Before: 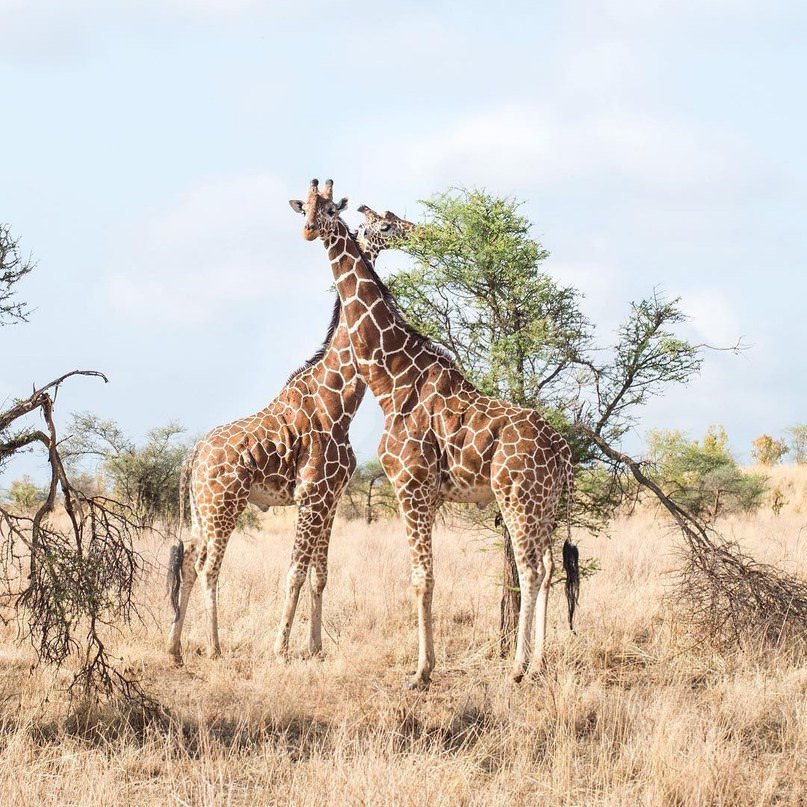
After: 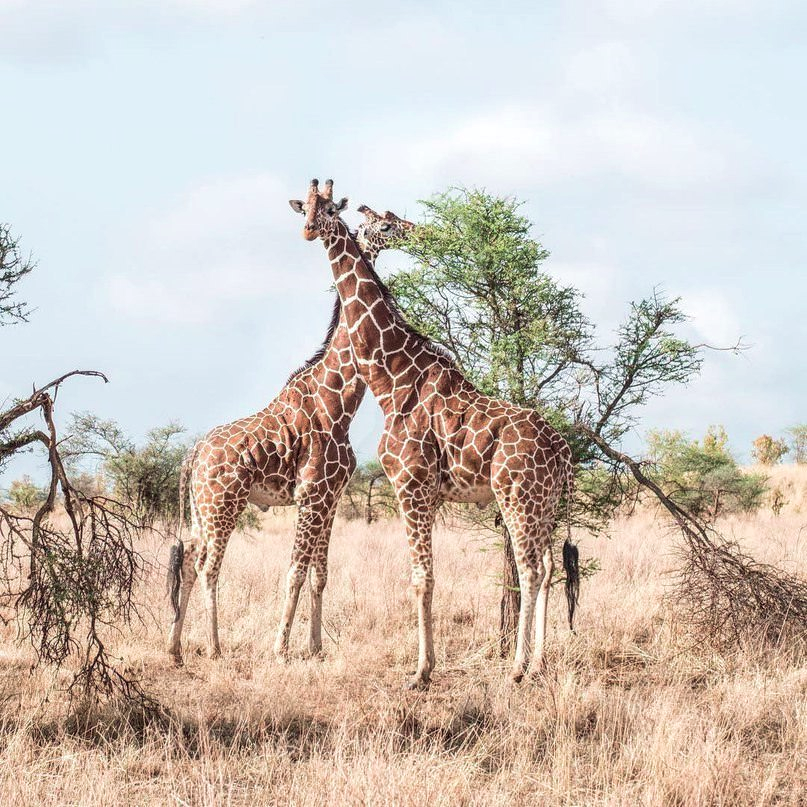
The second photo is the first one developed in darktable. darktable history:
local contrast: on, module defaults
velvia: on, module defaults
color contrast: blue-yellow contrast 0.7
